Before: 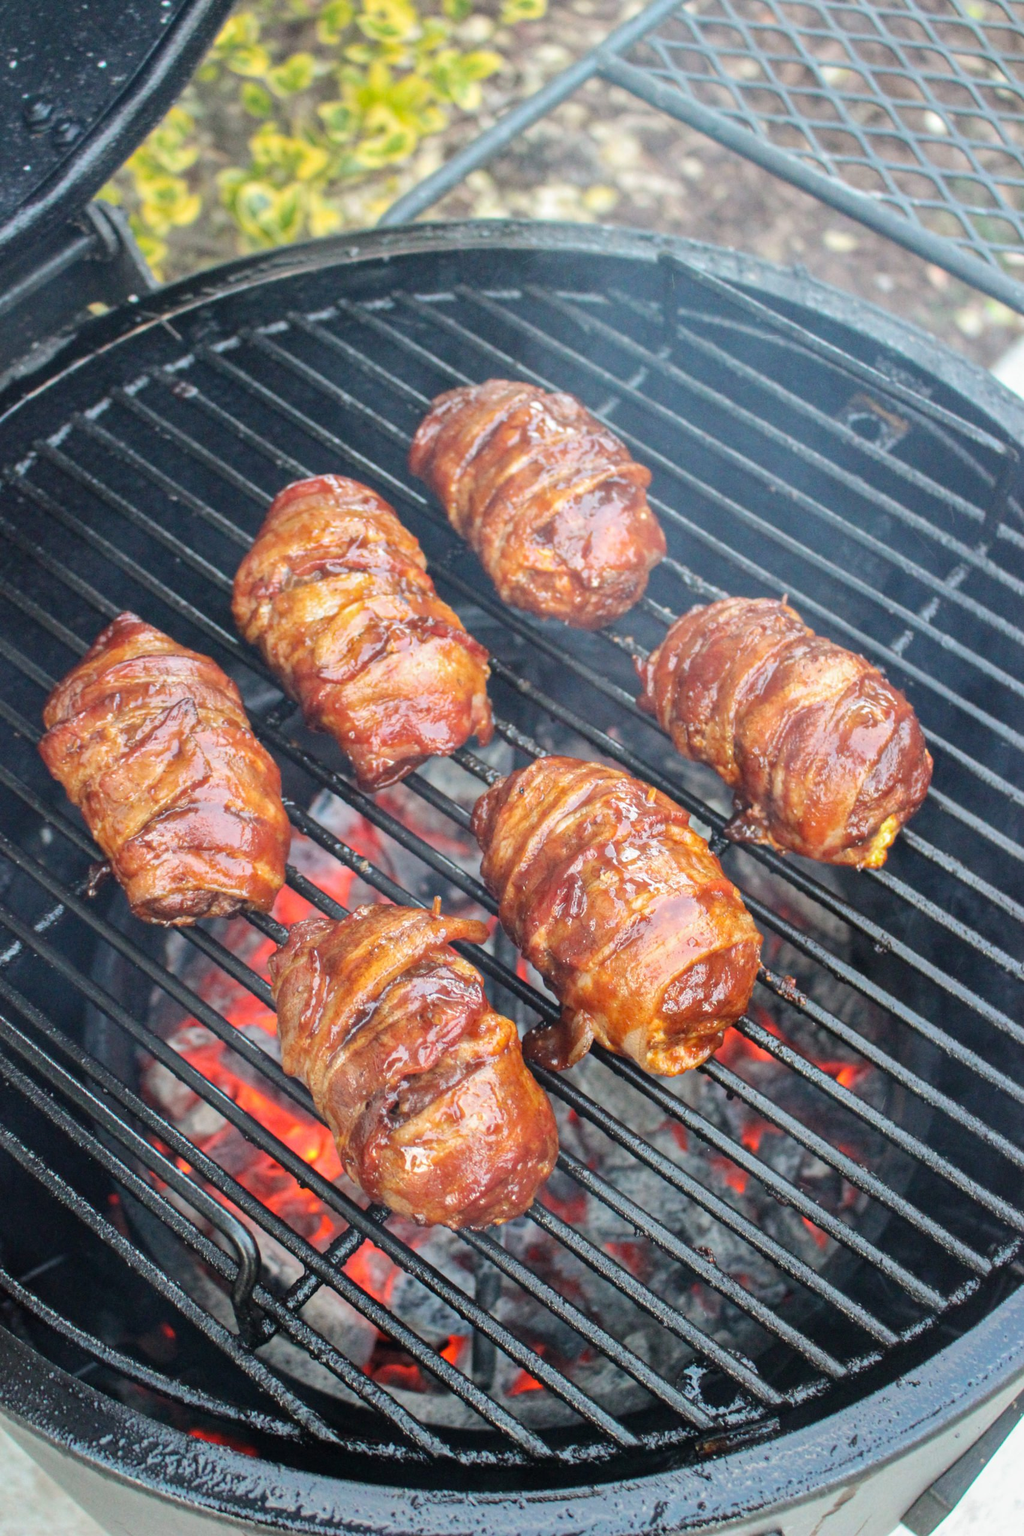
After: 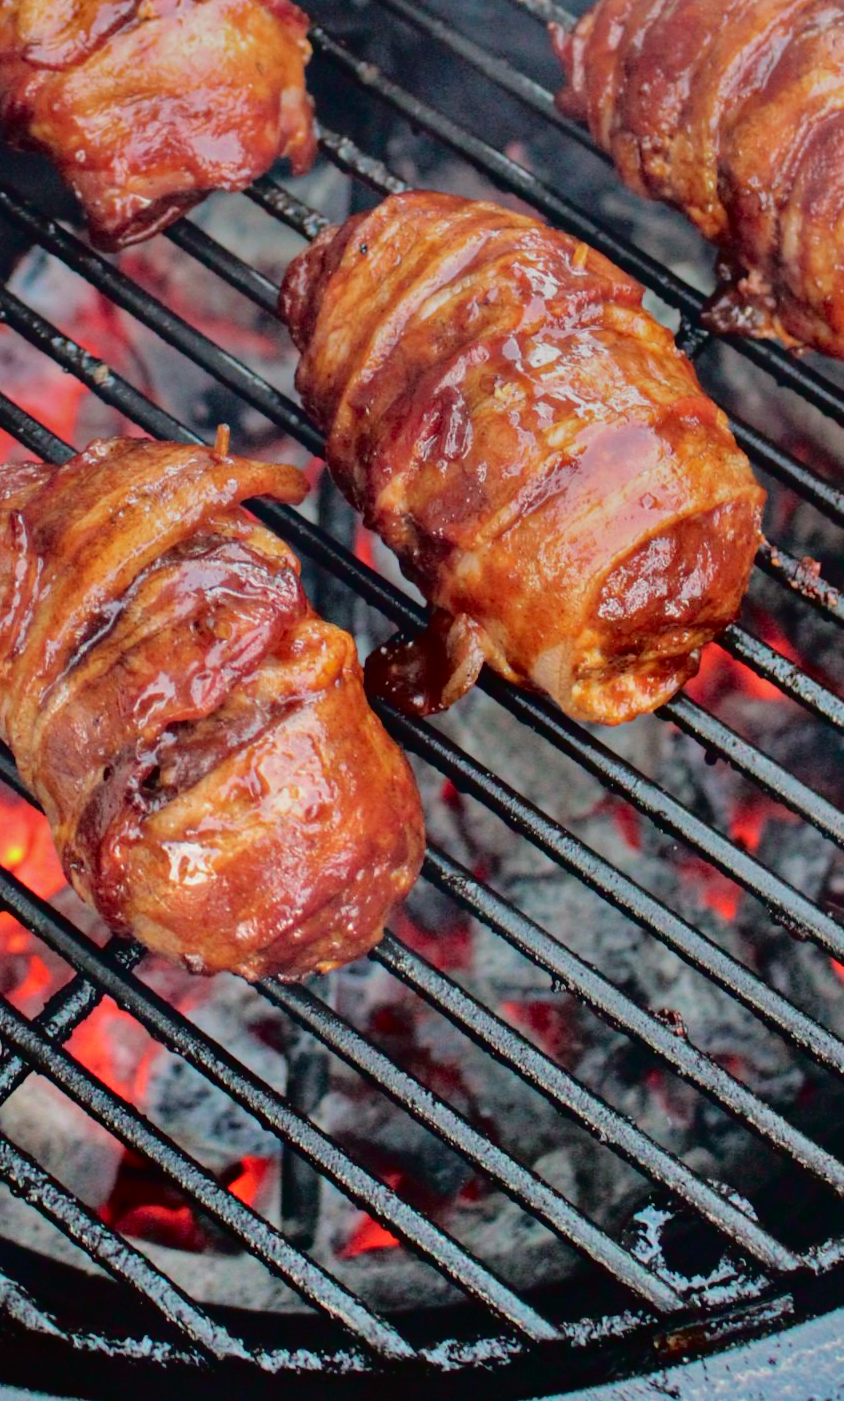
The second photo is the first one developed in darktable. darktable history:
graduated density: rotation -0.352°, offset 57.64
tone curve: curves: ch0 [(0, 0.013) (0.181, 0.074) (0.337, 0.304) (0.498, 0.485) (0.78, 0.742) (0.993, 0.954)]; ch1 [(0, 0) (0.294, 0.184) (0.359, 0.34) (0.362, 0.35) (0.43, 0.41) (0.469, 0.463) (0.495, 0.502) (0.54, 0.563) (0.612, 0.641) (1, 1)]; ch2 [(0, 0) (0.44, 0.437) (0.495, 0.502) (0.524, 0.534) (0.557, 0.56) (0.634, 0.654) (0.728, 0.722) (1, 1)], color space Lab, independent channels, preserve colors none
crop: left 29.672%, top 41.786%, right 20.851%, bottom 3.487%
shadows and highlights: radius 125.46, shadows 30.51, highlights -30.51, low approximation 0.01, soften with gaussian
contrast equalizer: octaves 7, y [[0.6 ×6], [0.55 ×6], [0 ×6], [0 ×6], [0 ×6]], mix 0.3
